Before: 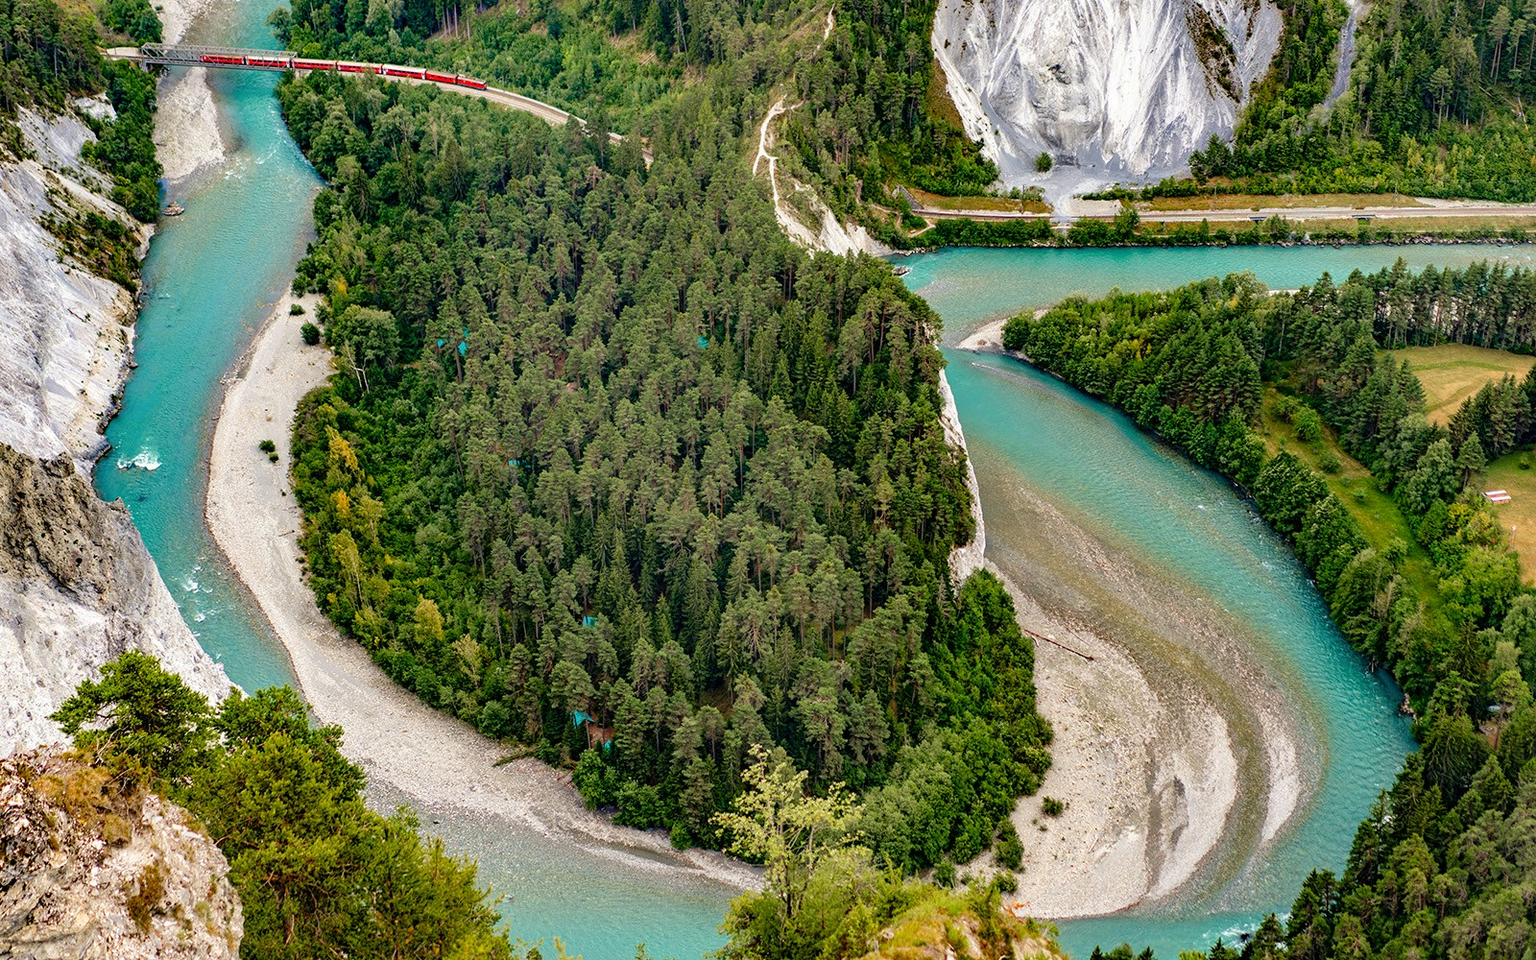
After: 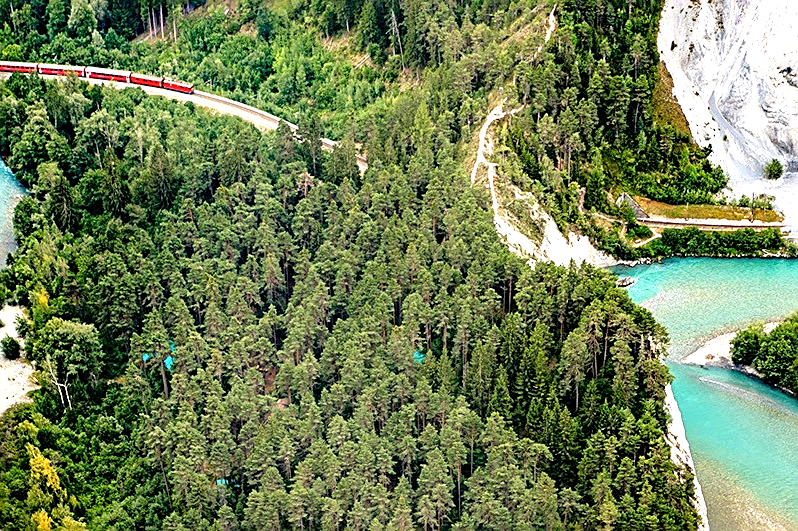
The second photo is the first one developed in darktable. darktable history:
tone equalizer: -8 EV -1.06 EV, -7 EV -1.03 EV, -6 EV -0.864 EV, -5 EV -0.612 EV, -3 EV 0.557 EV, -2 EV 0.871 EV, -1 EV 1.01 EV, +0 EV 1.08 EV
crop: left 19.612%, right 30.496%, bottom 46.815%
sharpen: on, module defaults
